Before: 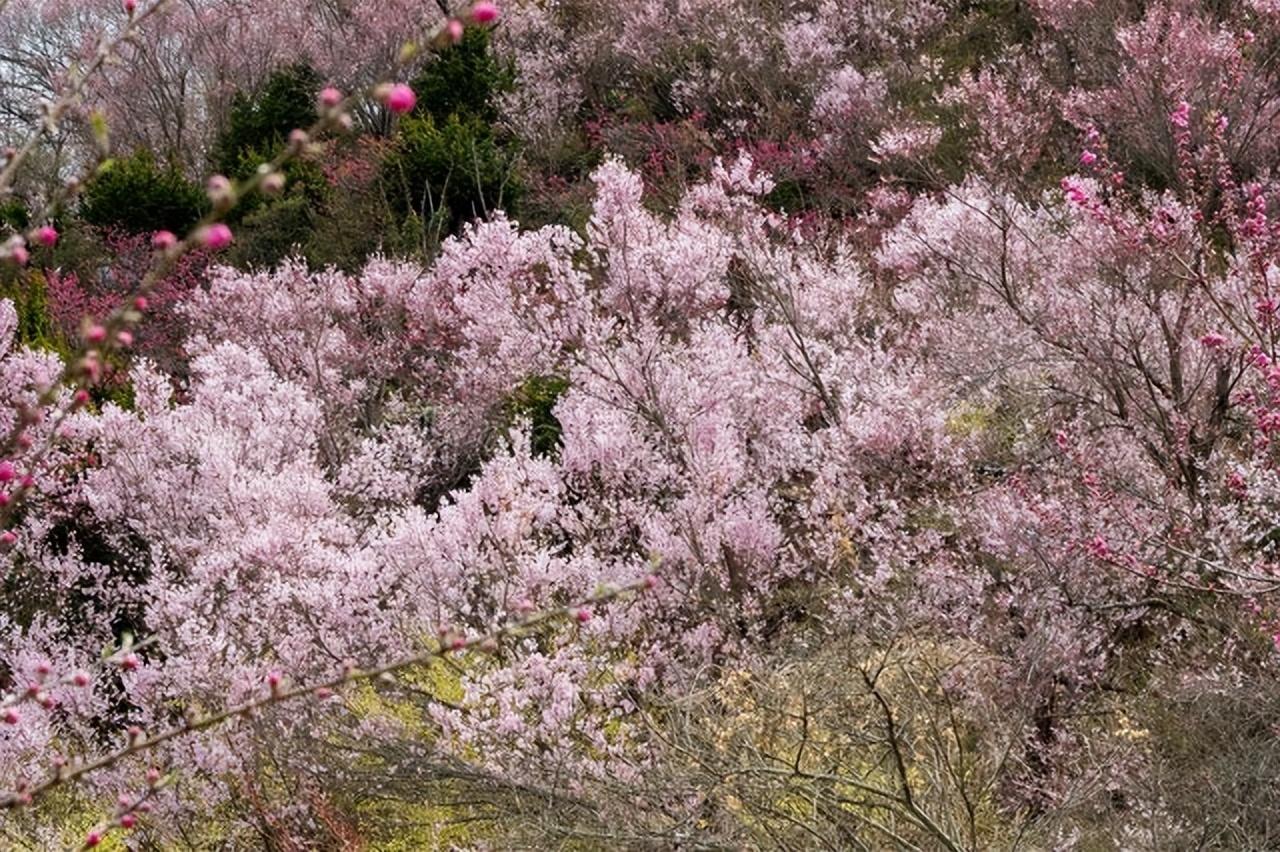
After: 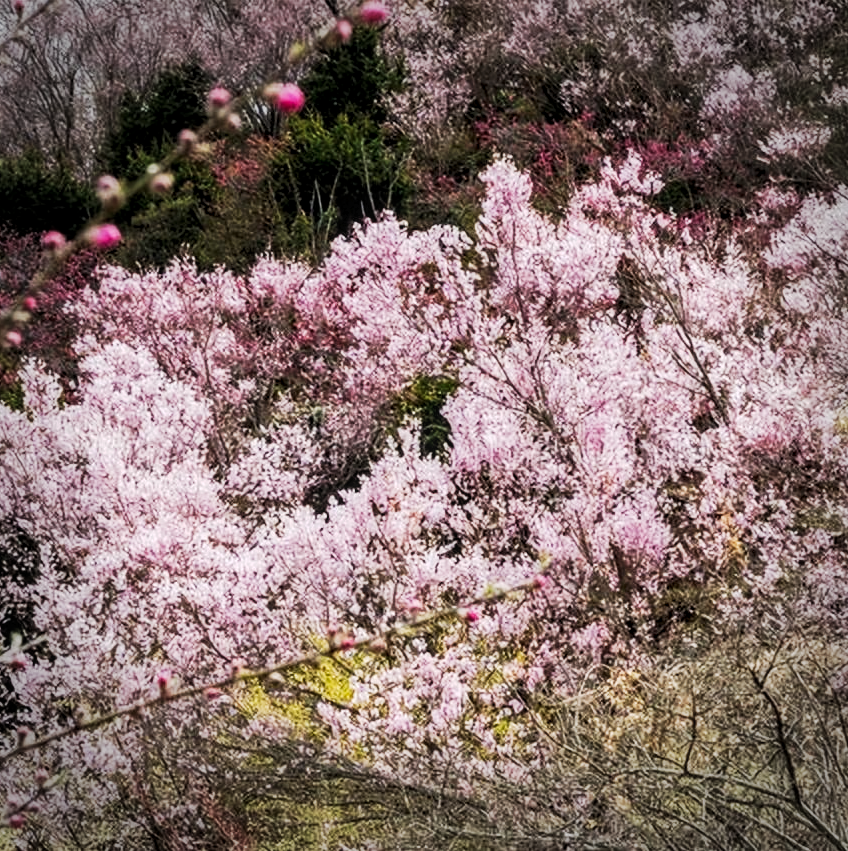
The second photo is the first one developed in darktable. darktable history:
tone curve: curves: ch0 [(0, 0) (0.003, 0.023) (0.011, 0.024) (0.025, 0.026) (0.044, 0.035) (0.069, 0.05) (0.1, 0.071) (0.136, 0.098) (0.177, 0.135) (0.224, 0.172) (0.277, 0.227) (0.335, 0.296) (0.399, 0.372) (0.468, 0.462) (0.543, 0.58) (0.623, 0.697) (0.709, 0.789) (0.801, 0.86) (0.898, 0.918) (1, 1)], preserve colors none
crop and rotate: left 8.719%, right 24.955%
vignetting: fall-off start 75.15%, width/height ratio 1.086
levels: levels [0.018, 0.493, 1]
local contrast: on, module defaults
